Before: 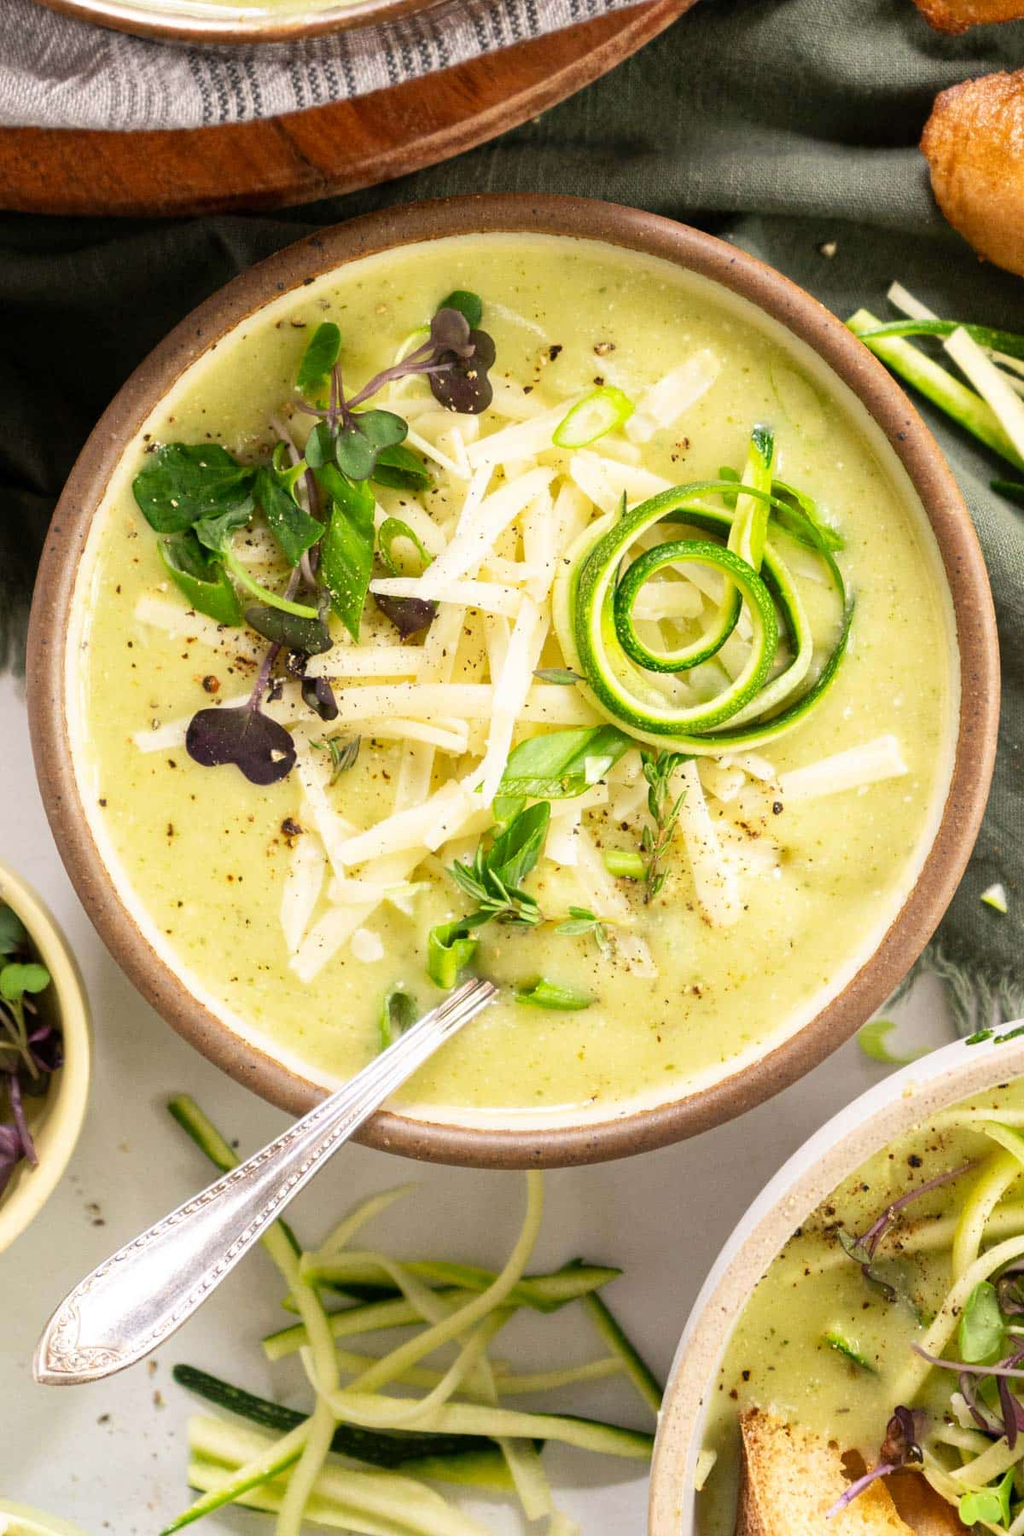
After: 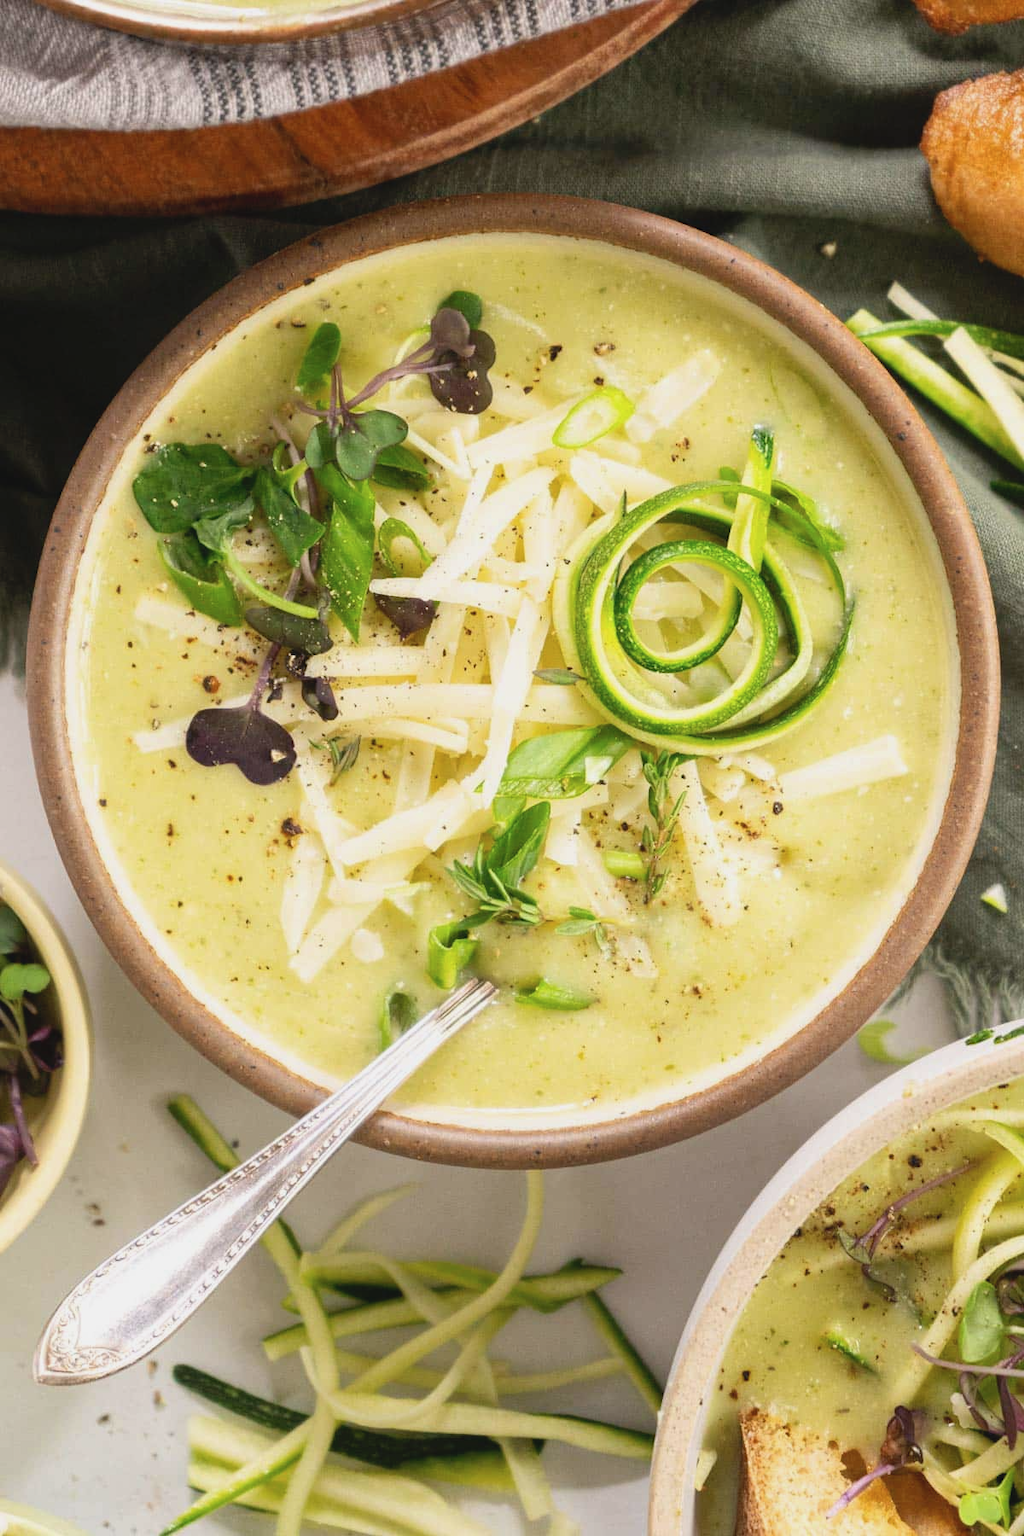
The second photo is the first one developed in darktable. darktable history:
contrast brightness saturation: contrast -0.102, saturation -0.103
